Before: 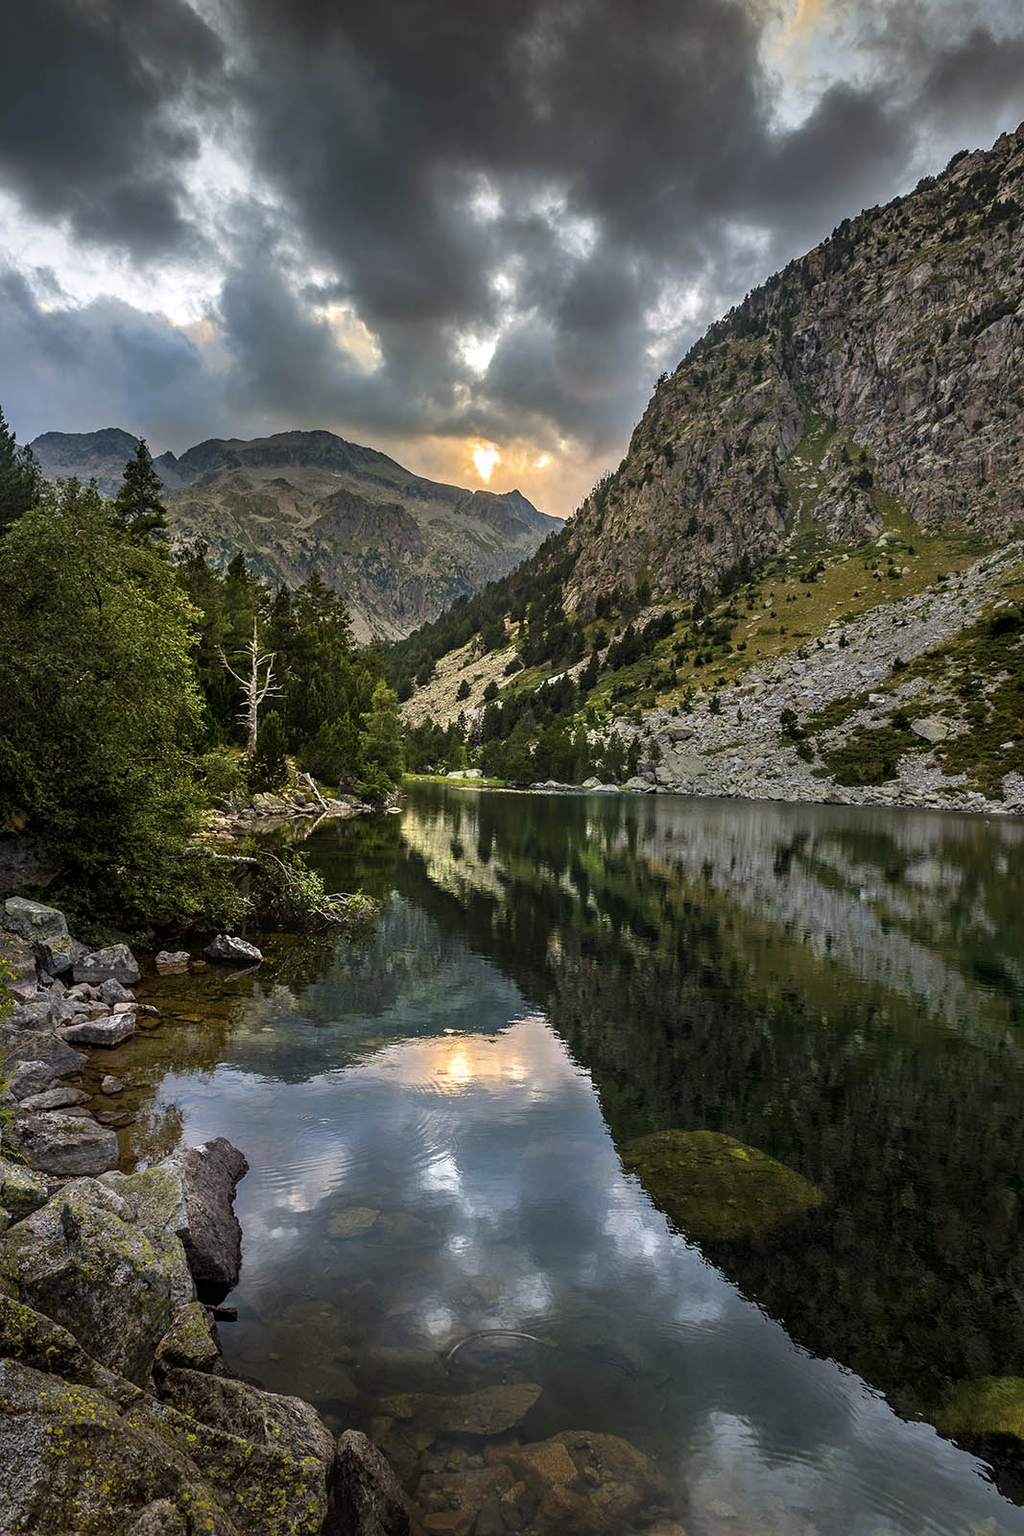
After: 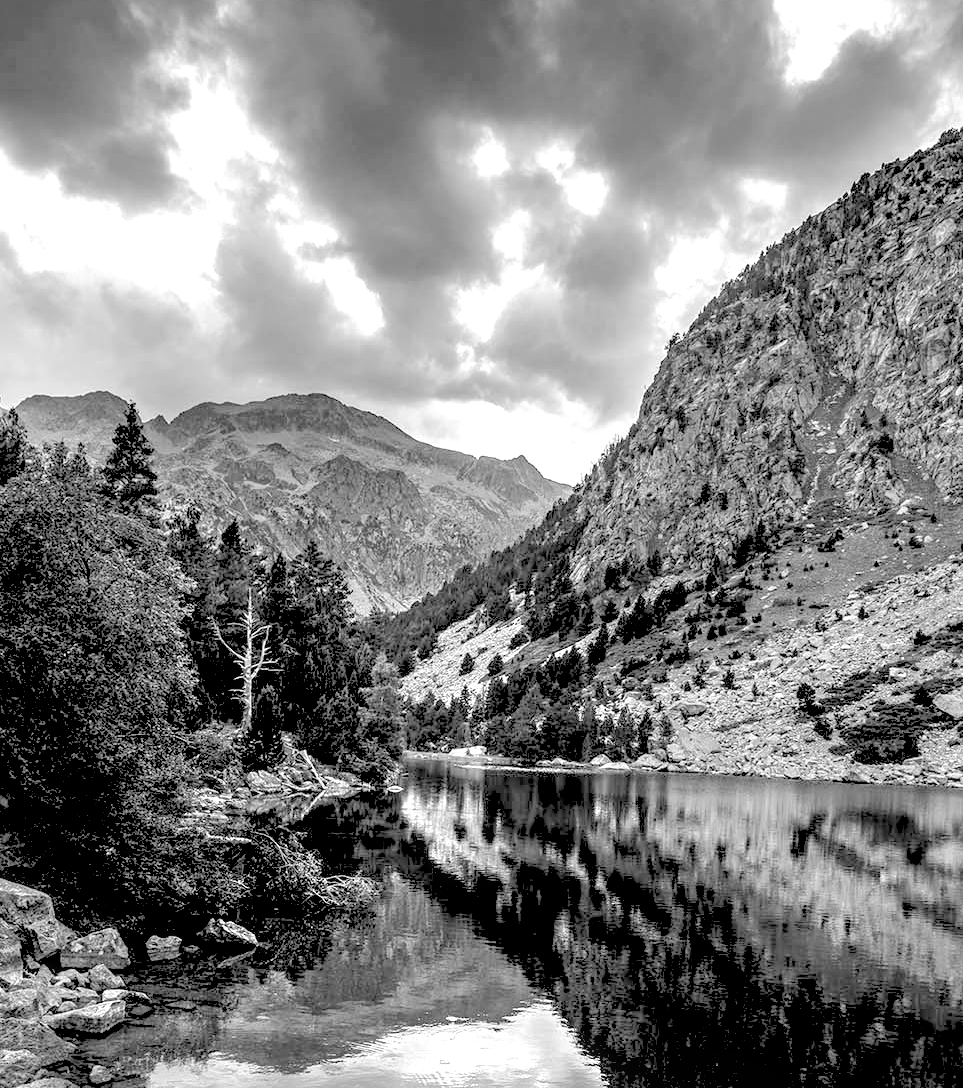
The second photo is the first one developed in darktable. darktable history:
tone curve: curves: ch0 [(0, 0) (0.003, 0.012) (0.011, 0.015) (0.025, 0.027) (0.044, 0.045) (0.069, 0.064) (0.1, 0.093) (0.136, 0.133) (0.177, 0.177) (0.224, 0.221) (0.277, 0.272) (0.335, 0.342) (0.399, 0.398) (0.468, 0.462) (0.543, 0.547) (0.623, 0.624) (0.709, 0.711) (0.801, 0.792) (0.898, 0.889) (1, 1)], preserve colors none
rgb levels: levels [[0.027, 0.429, 0.996], [0, 0.5, 1], [0, 0.5, 1]]
local contrast: detail 130%
crop: left 1.509%, top 3.452%, right 7.696%, bottom 28.452%
exposure: black level correction 0, exposure 1.2 EV, compensate highlight preservation false
color calibration: output gray [0.21, 0.42, 0.37, 0], gray › normalize channels true, illuminant same as pipeline (D50), adaptation XYZ, x 0.346, y 0.359, gamut compression 0
contrast equalizer: octaves 7, y [[0.6 ×6], [0.55 ×6], [0 ×6], [0 ×6], [0 ×6]], mix -0.3
color balance: contrast -0.5%
